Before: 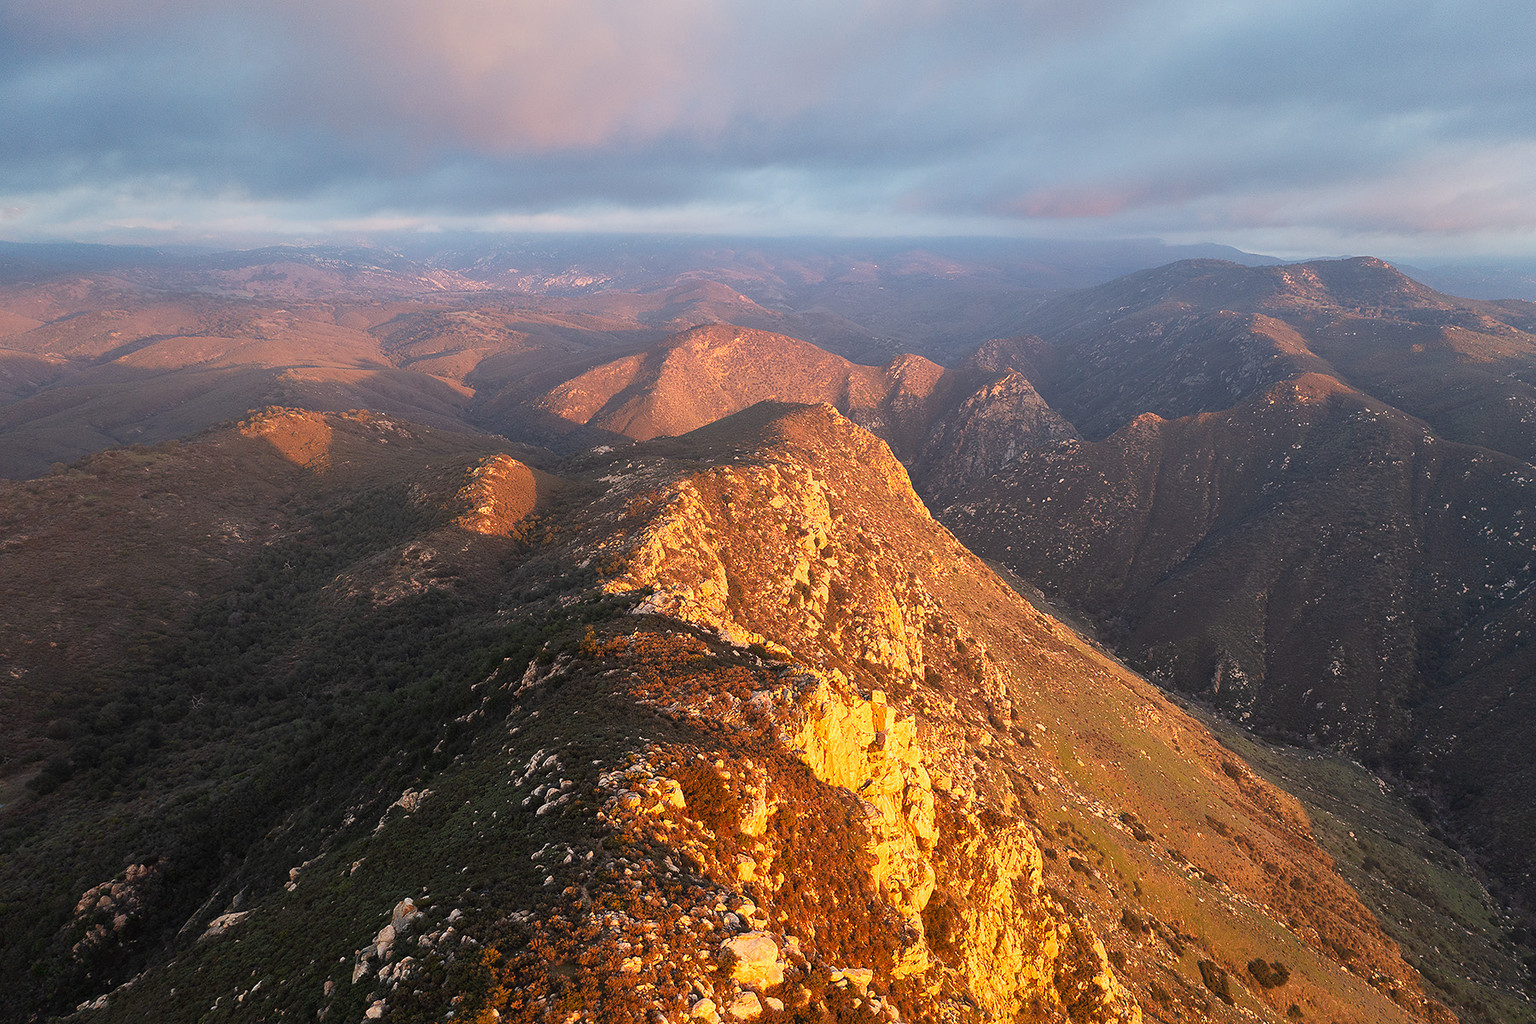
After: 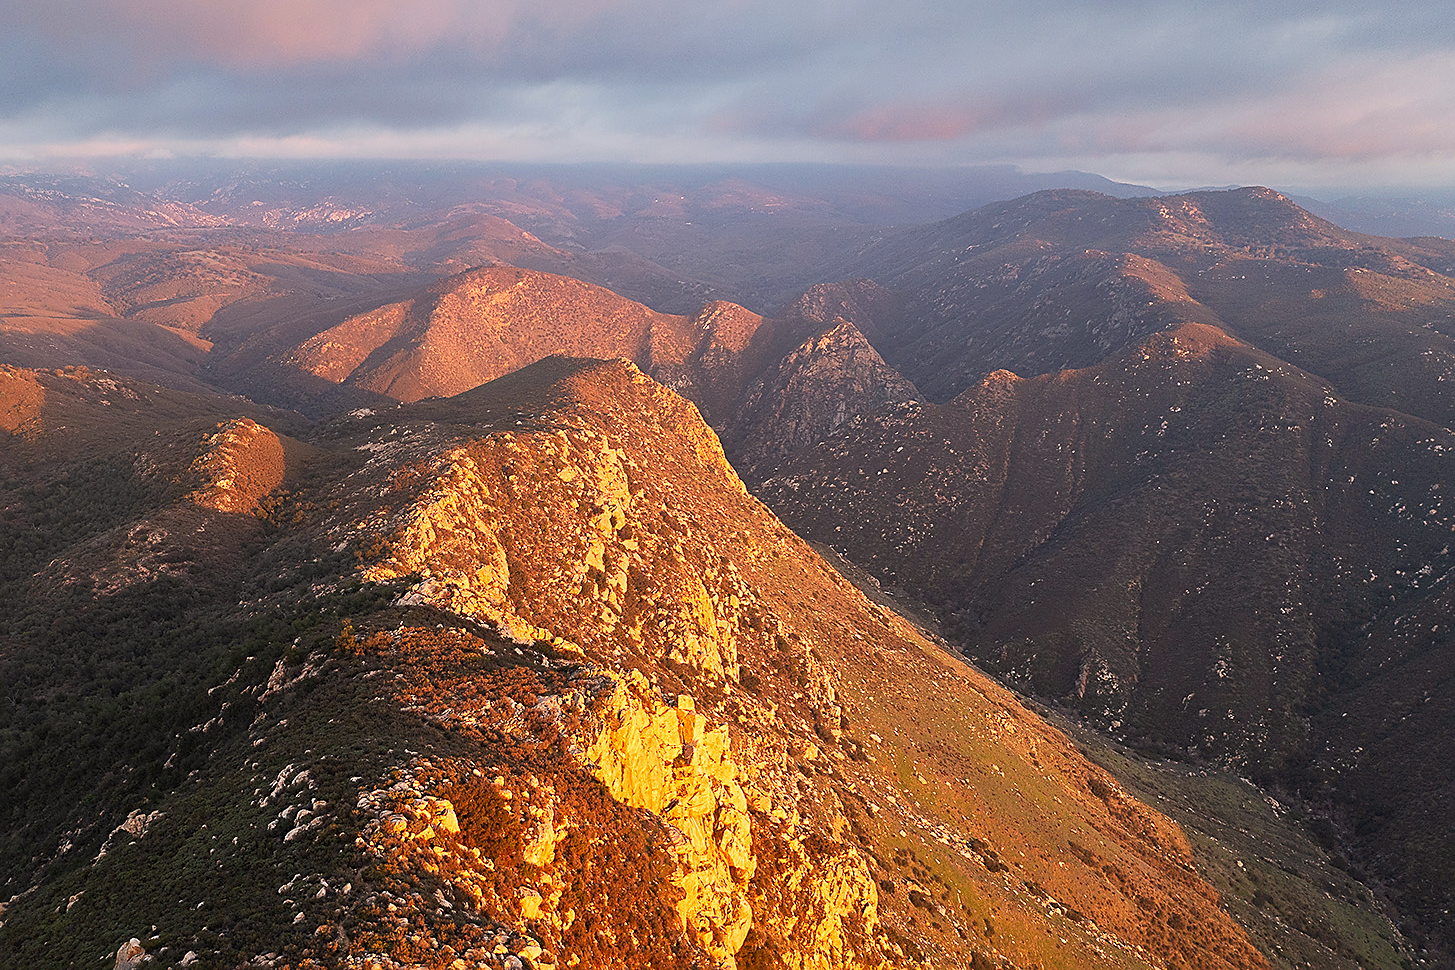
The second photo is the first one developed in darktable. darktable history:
sharpen: on, module defaults
color correction: highlights a* 5.81, highlights b* 4.84
crop: left 19.159%, top 9.58%, bottom 9.58%
